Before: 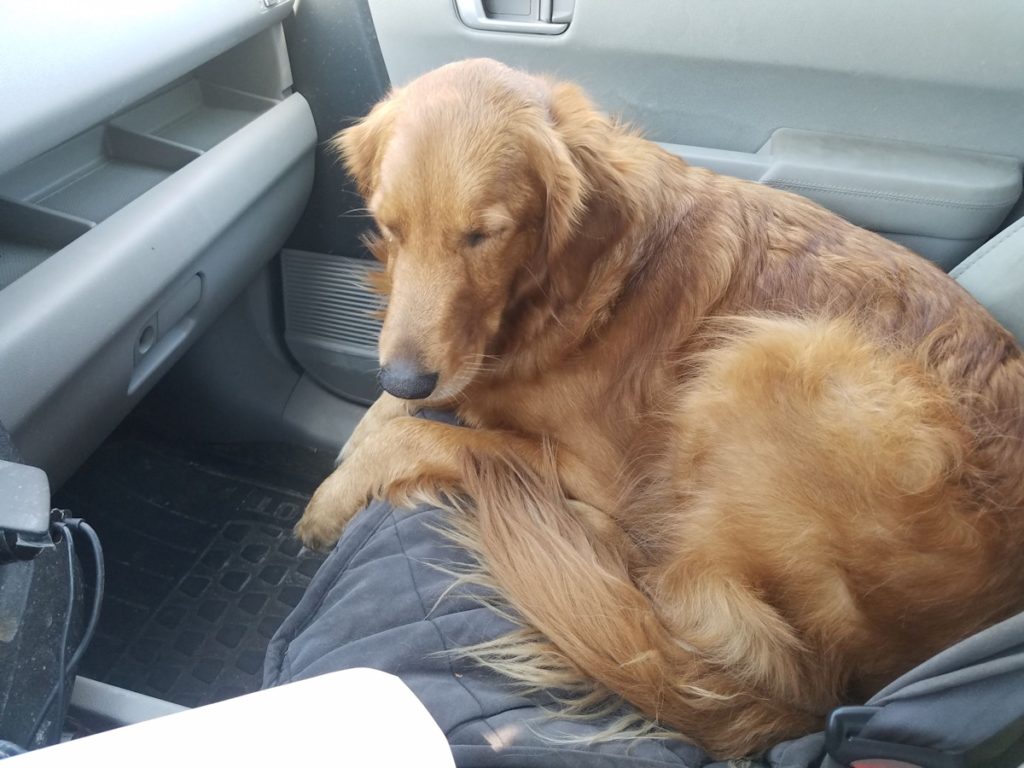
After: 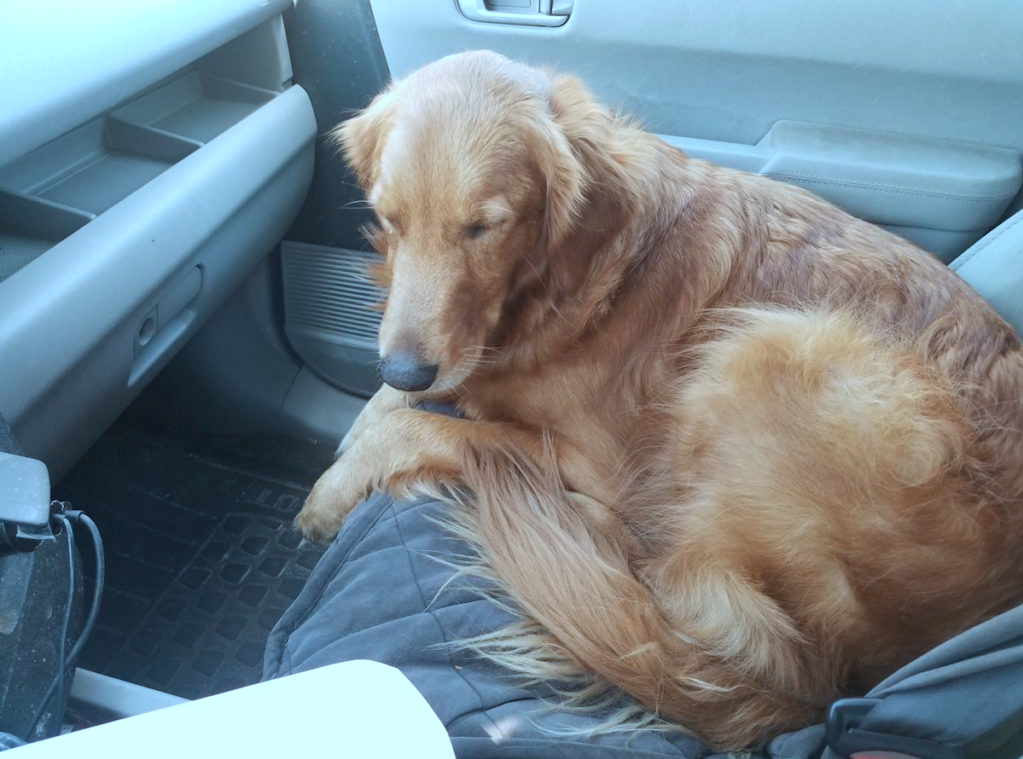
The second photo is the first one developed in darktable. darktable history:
crop: top 1.049%, right 0.001%
color correction: highlights a* -9.73, highlights b* -21.22
